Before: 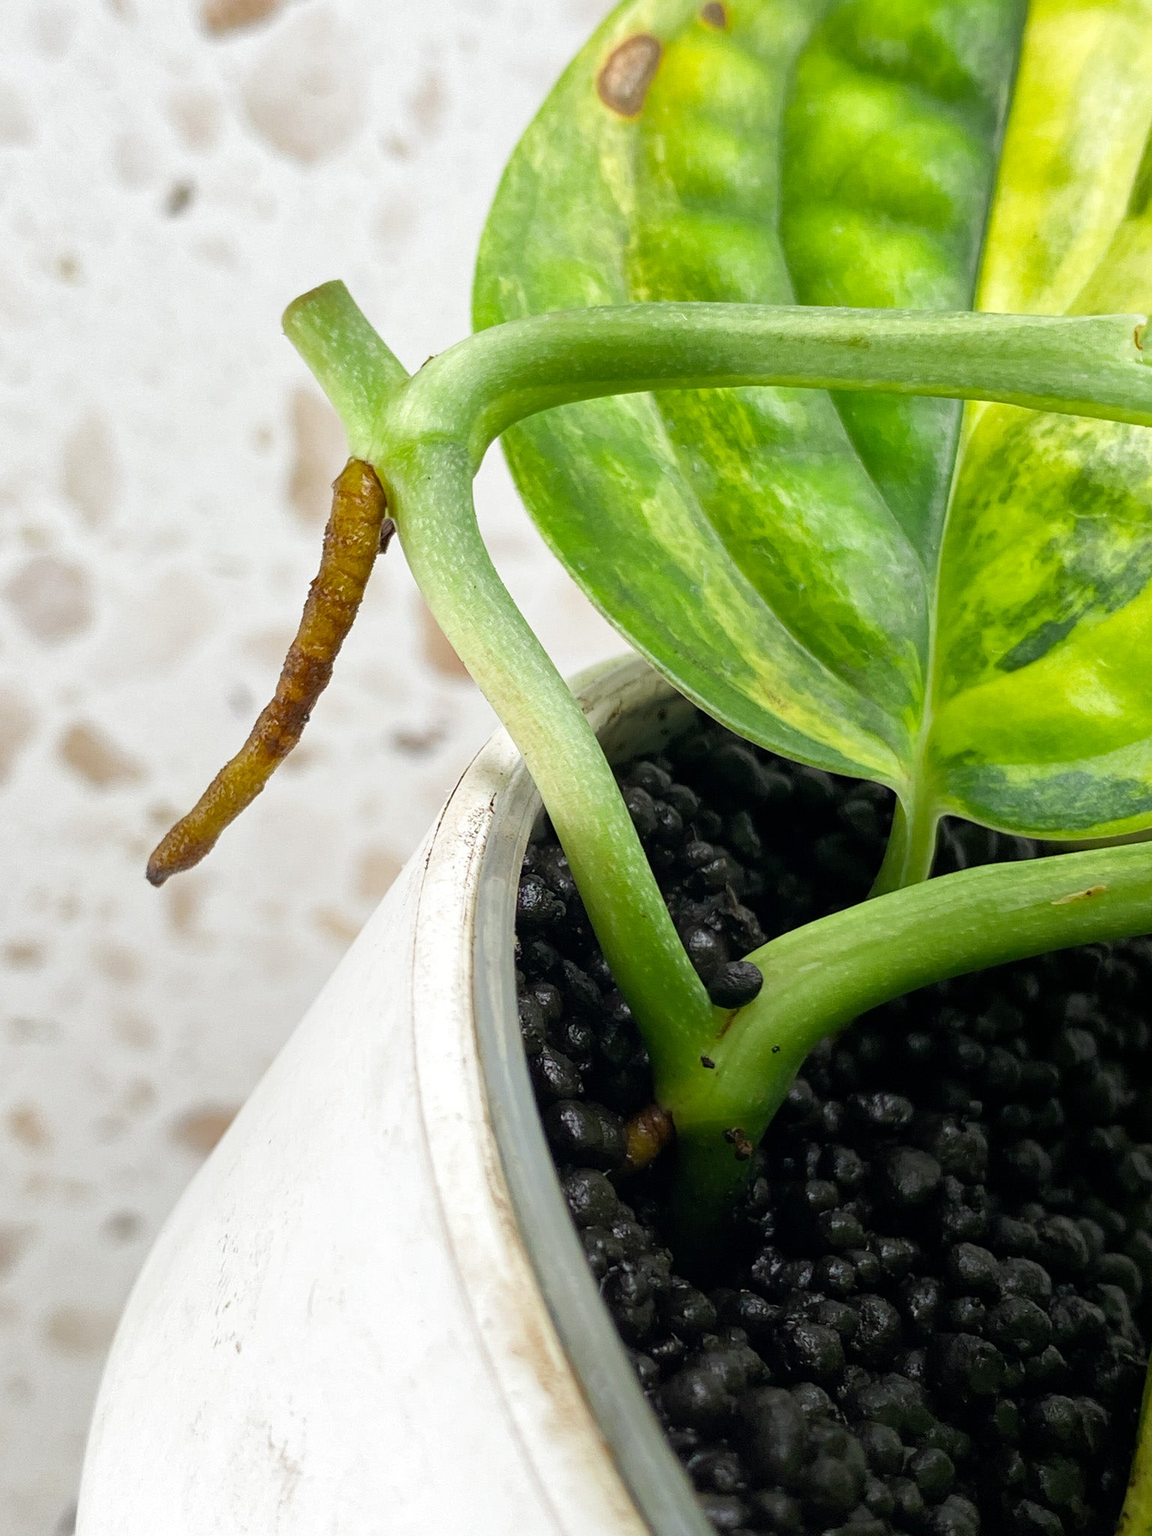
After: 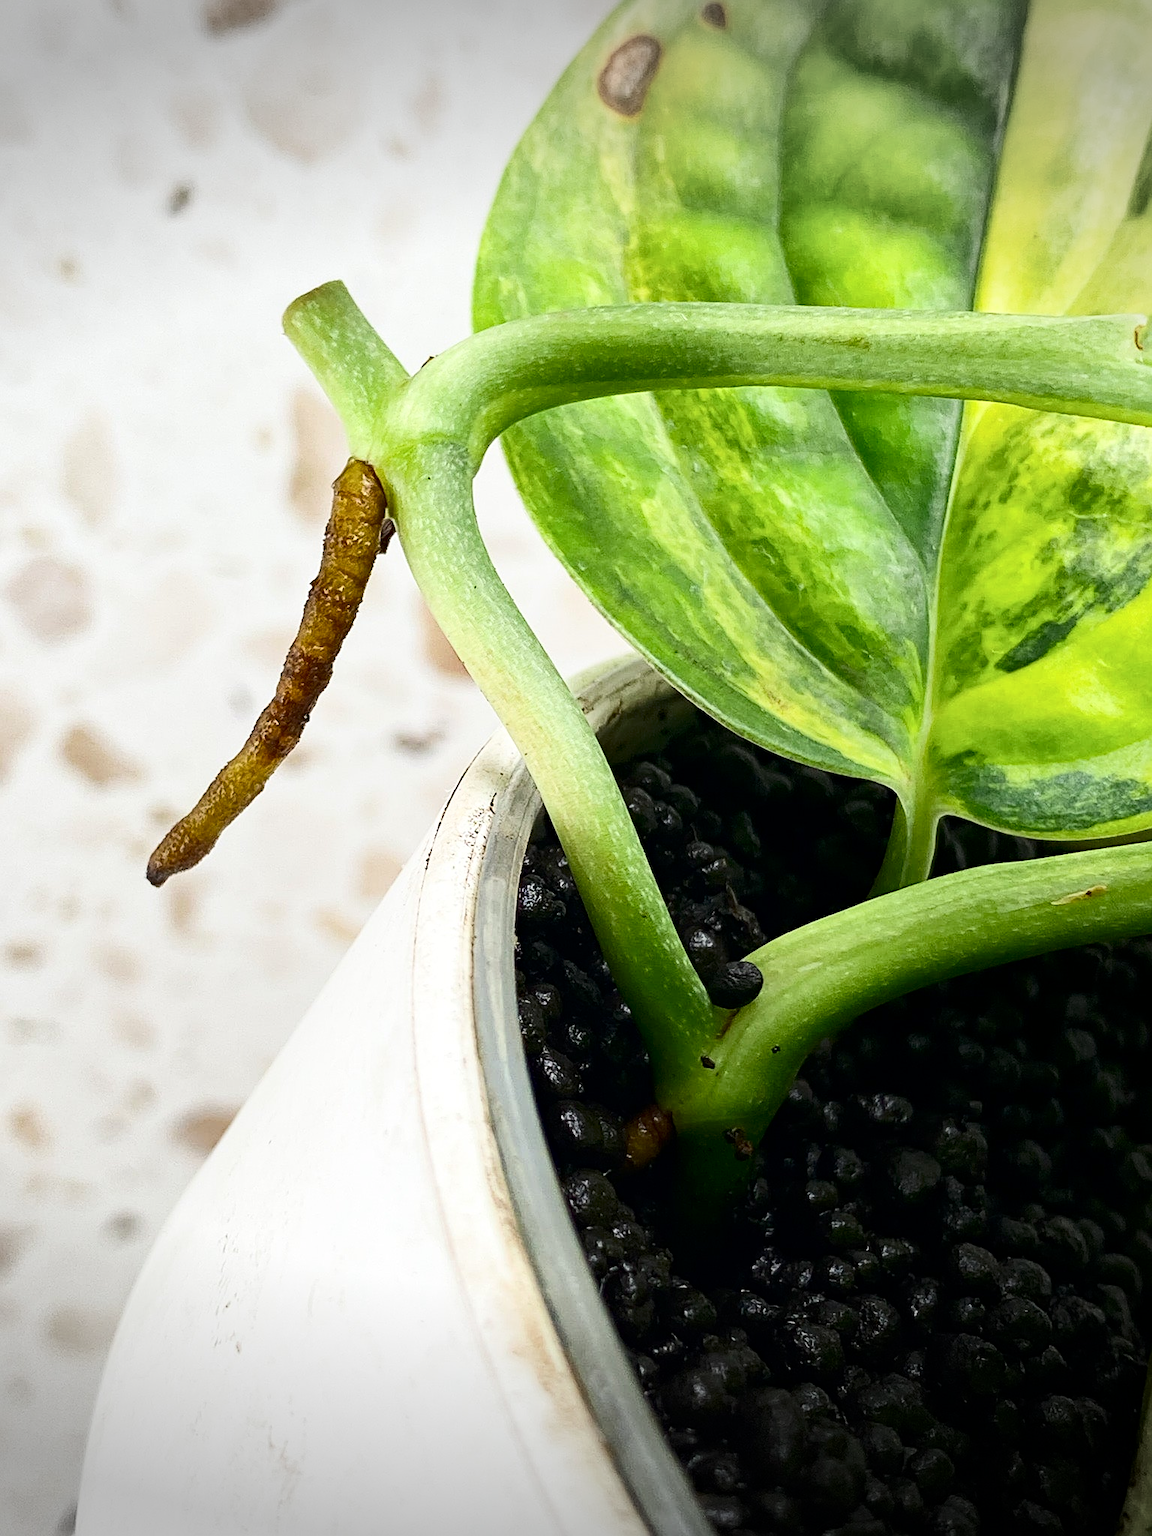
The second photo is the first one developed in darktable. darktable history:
contrast brightness saturation: contrast 0.297
haze removal: compatibility mode true, adaptive false
sharpen: on, module defaults
vignetting: fall-off start 100.9%, width/height ratio 1.325
